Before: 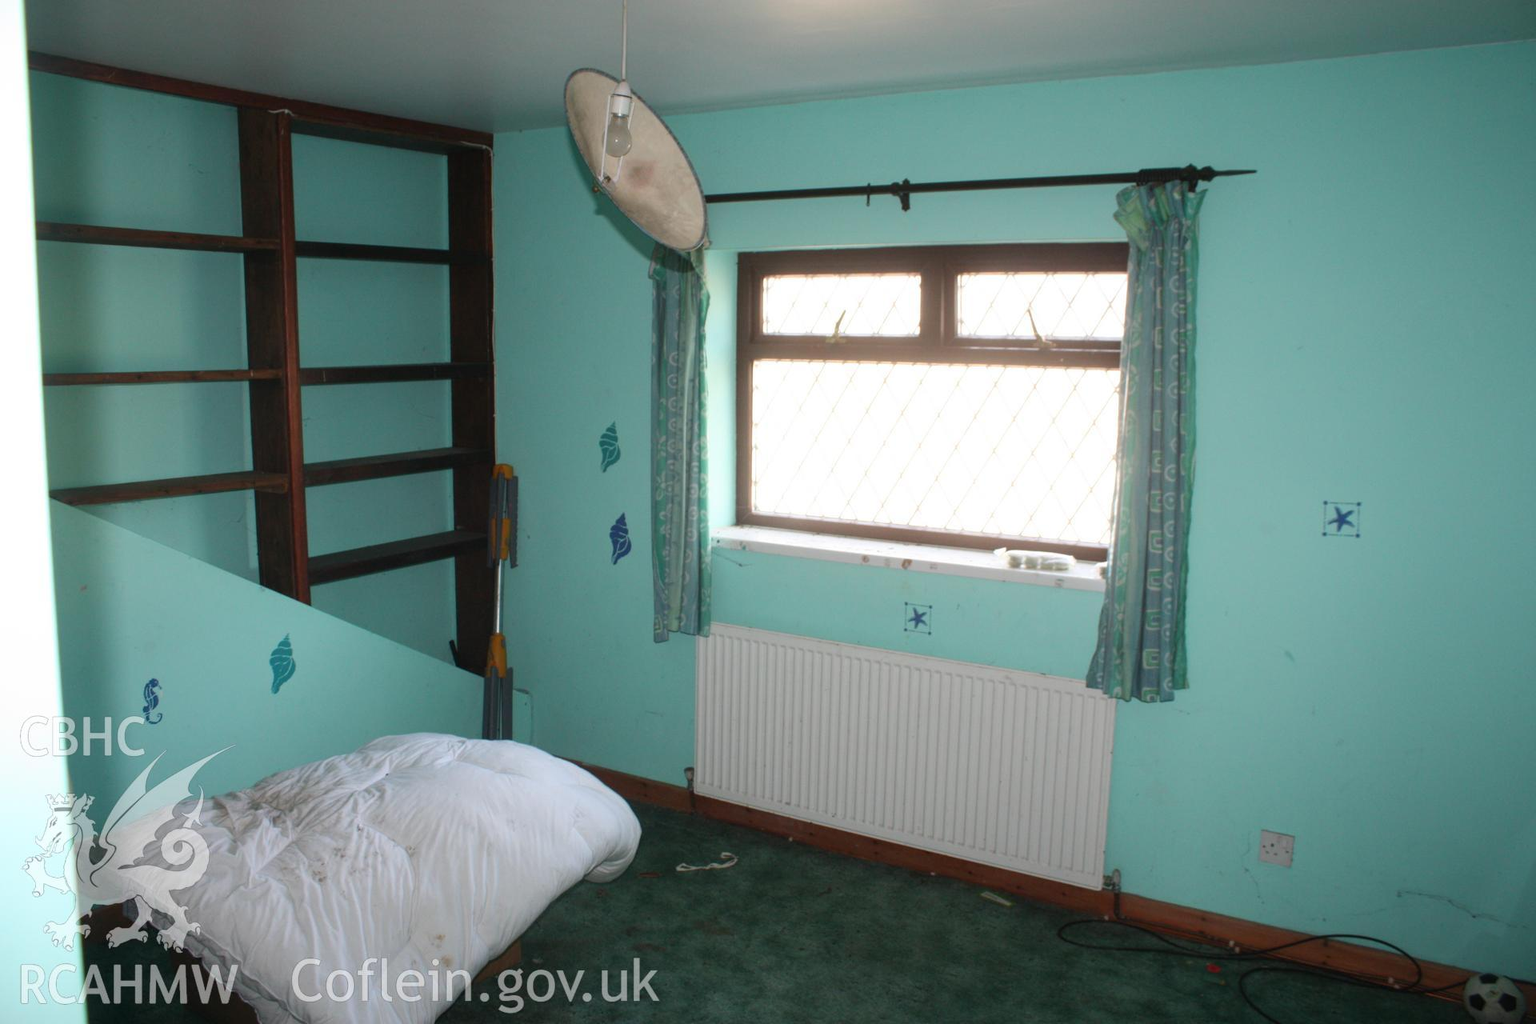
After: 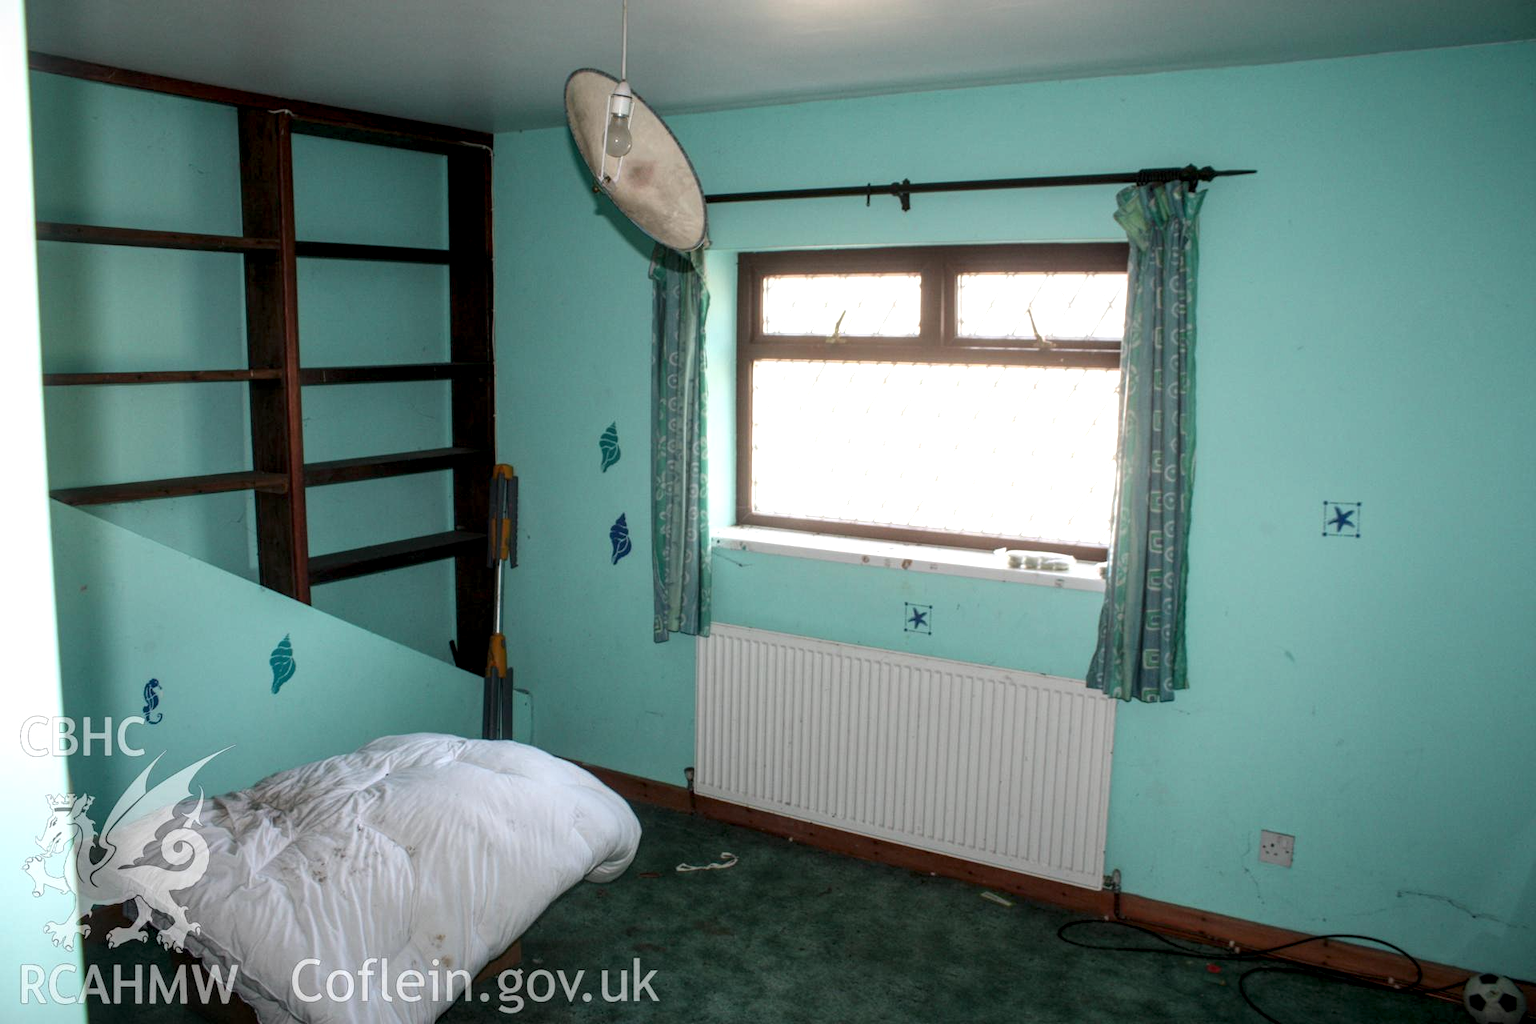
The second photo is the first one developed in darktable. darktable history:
local contrast: highlights 27%, detail 150%
